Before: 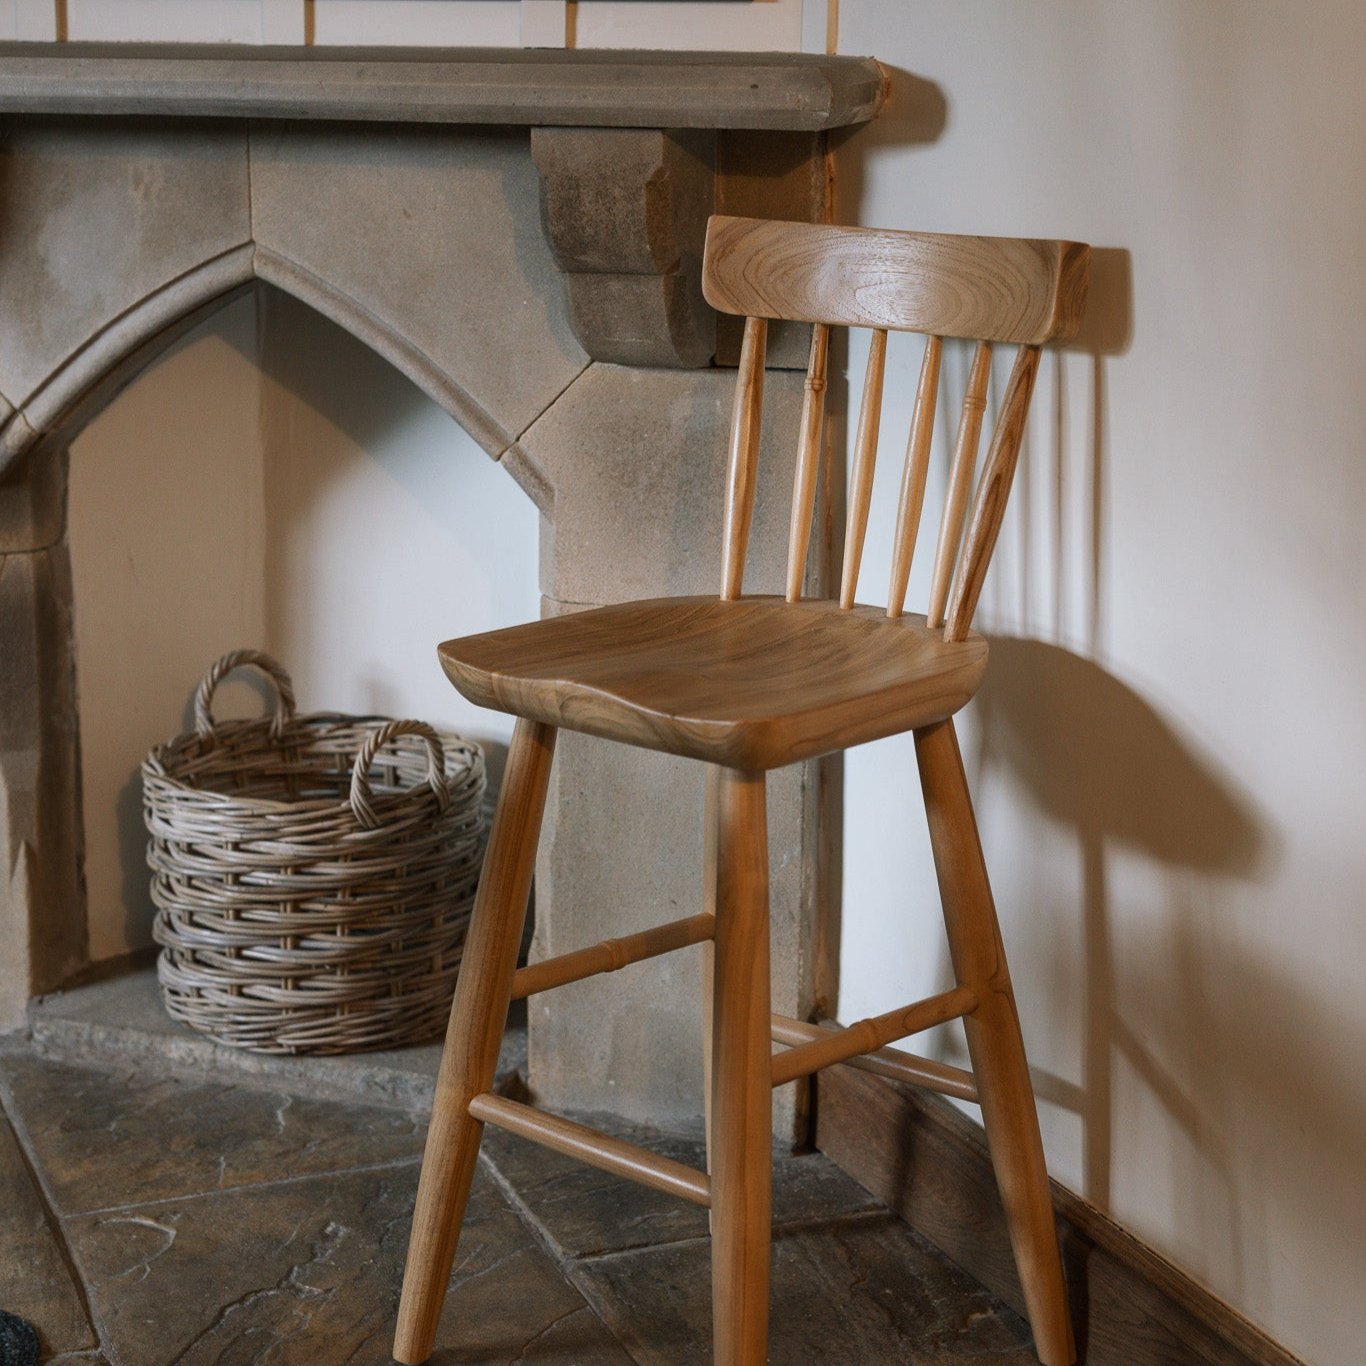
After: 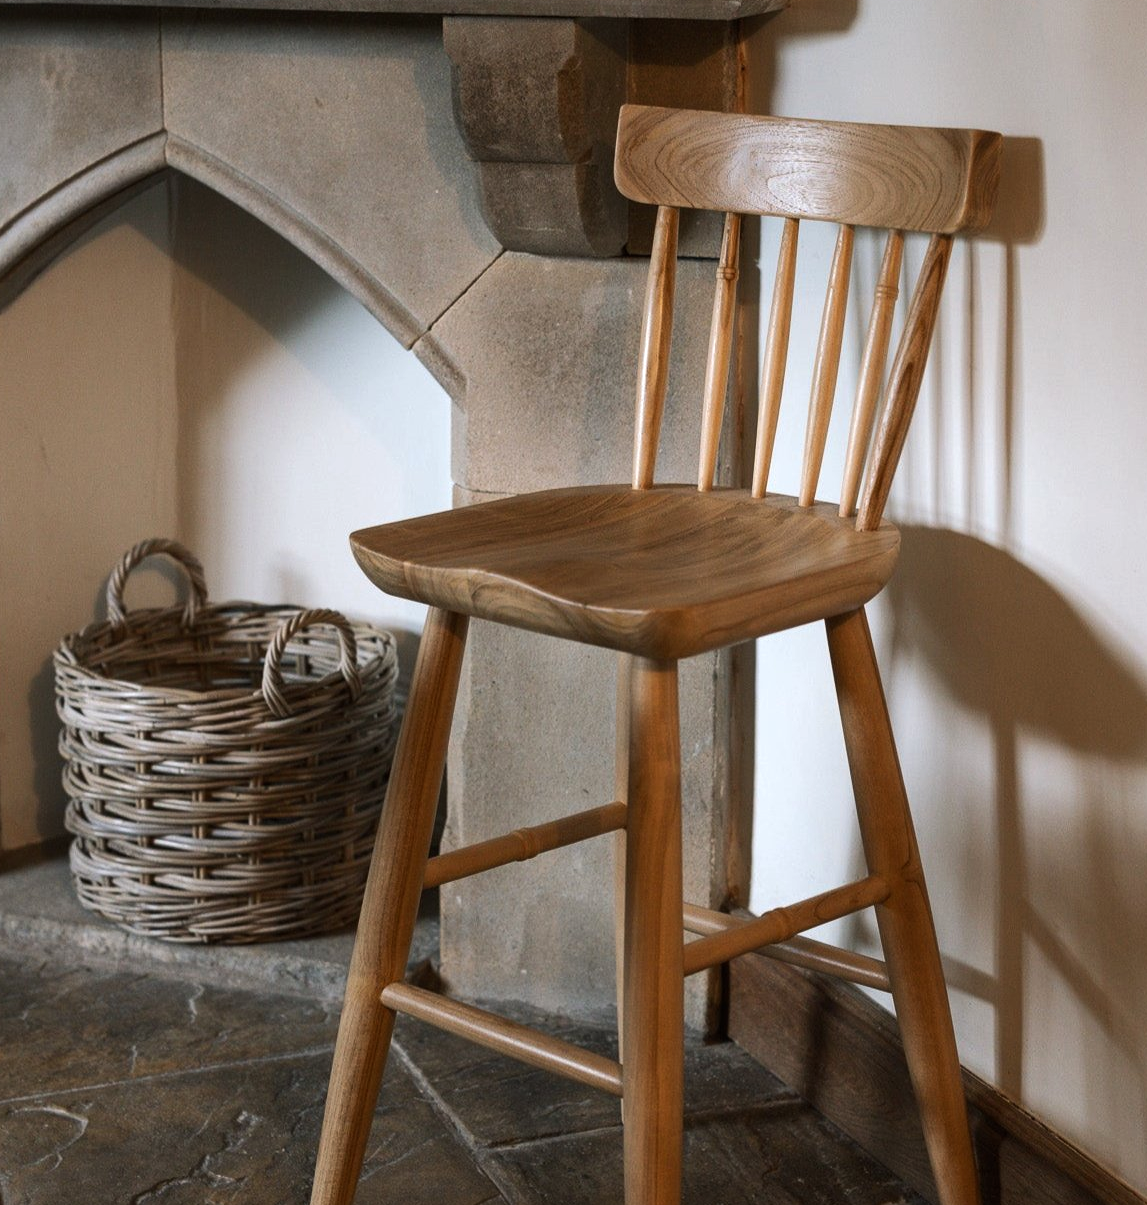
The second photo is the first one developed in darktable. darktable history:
tone equalizer: -8 EV -0.417 EV, -7 EV -0.389 EV, -6 EV -0.333 EV, -5 EV -0.222 EV, -3 EV 0.222 EV, -2 EV 0.333 EV, -1 EV 0.389 EV, +0 EV 0.417 EV, edges refinement/feathering 500, mask exposure compensation -1.57 EV, preserve details no
crop: left 6.446%, top 8.188%, right 9.538%, bottom 3.548%
